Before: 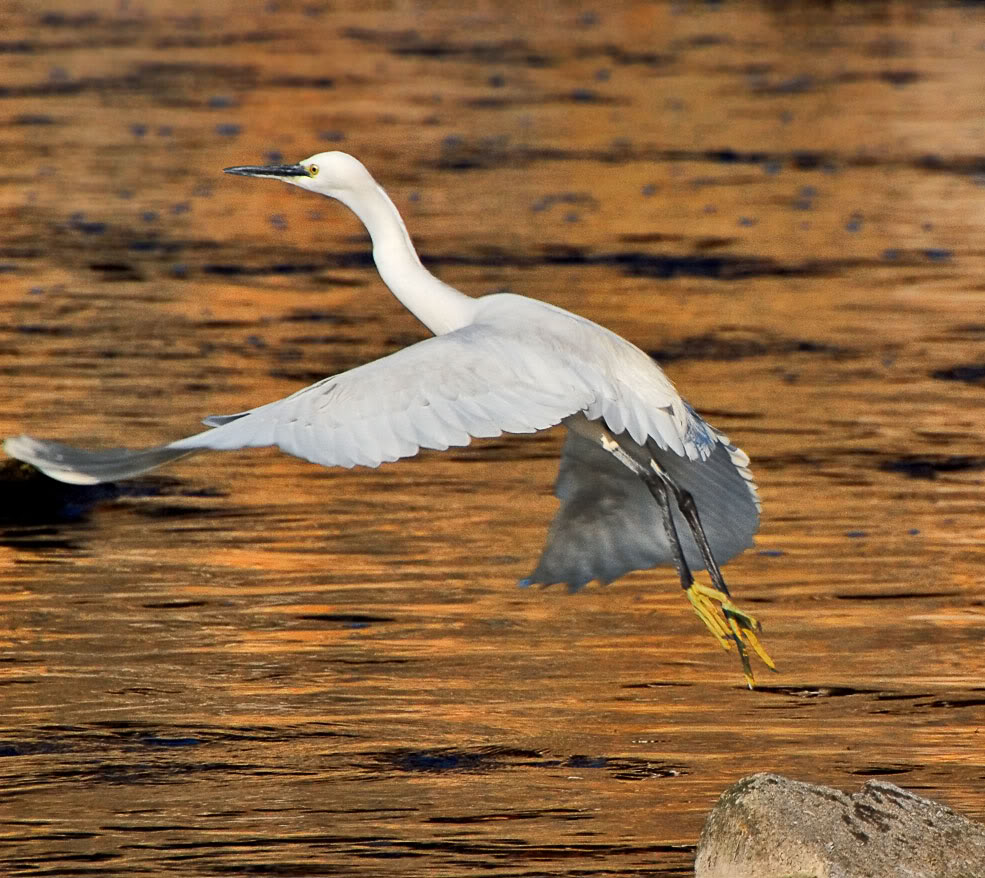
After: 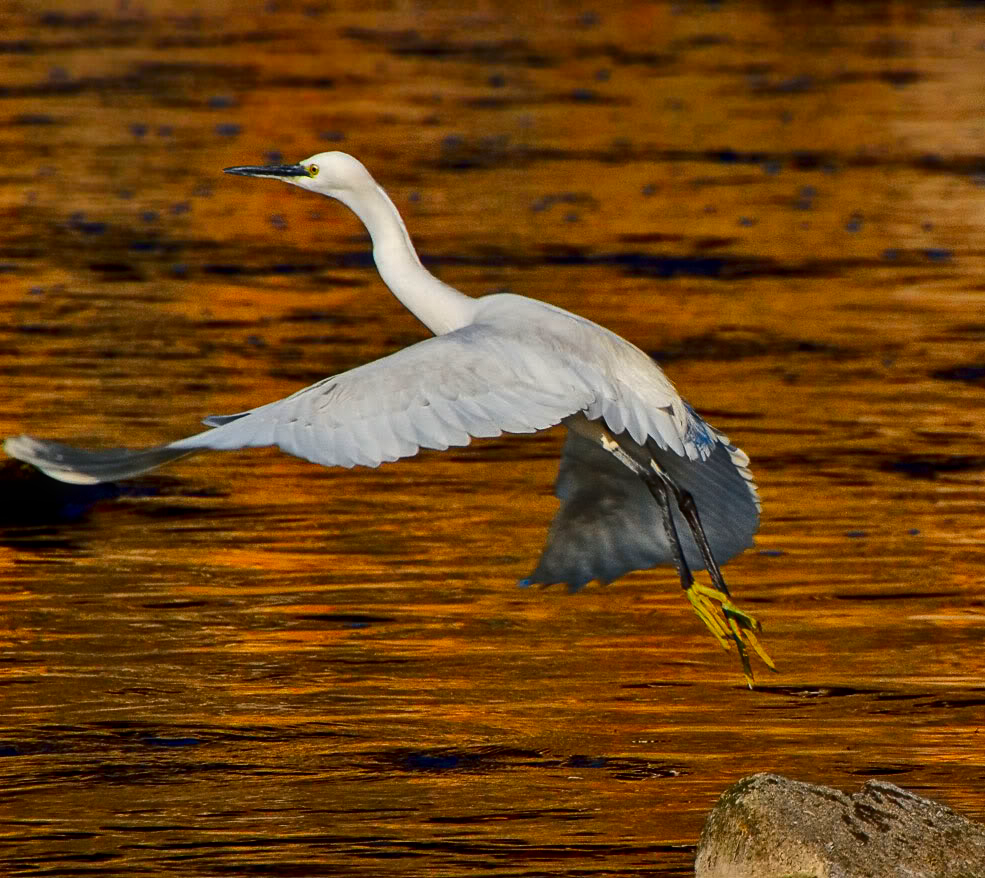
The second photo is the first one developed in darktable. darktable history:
contrast brightness saturation: brightness -0.252, saturation 0.205
local contrast: detail 109%
color balance rgb: white fulcrum 0.066 EV, perceptual saturation grading › global saturation 0.774%, global vibrance 29.823%
